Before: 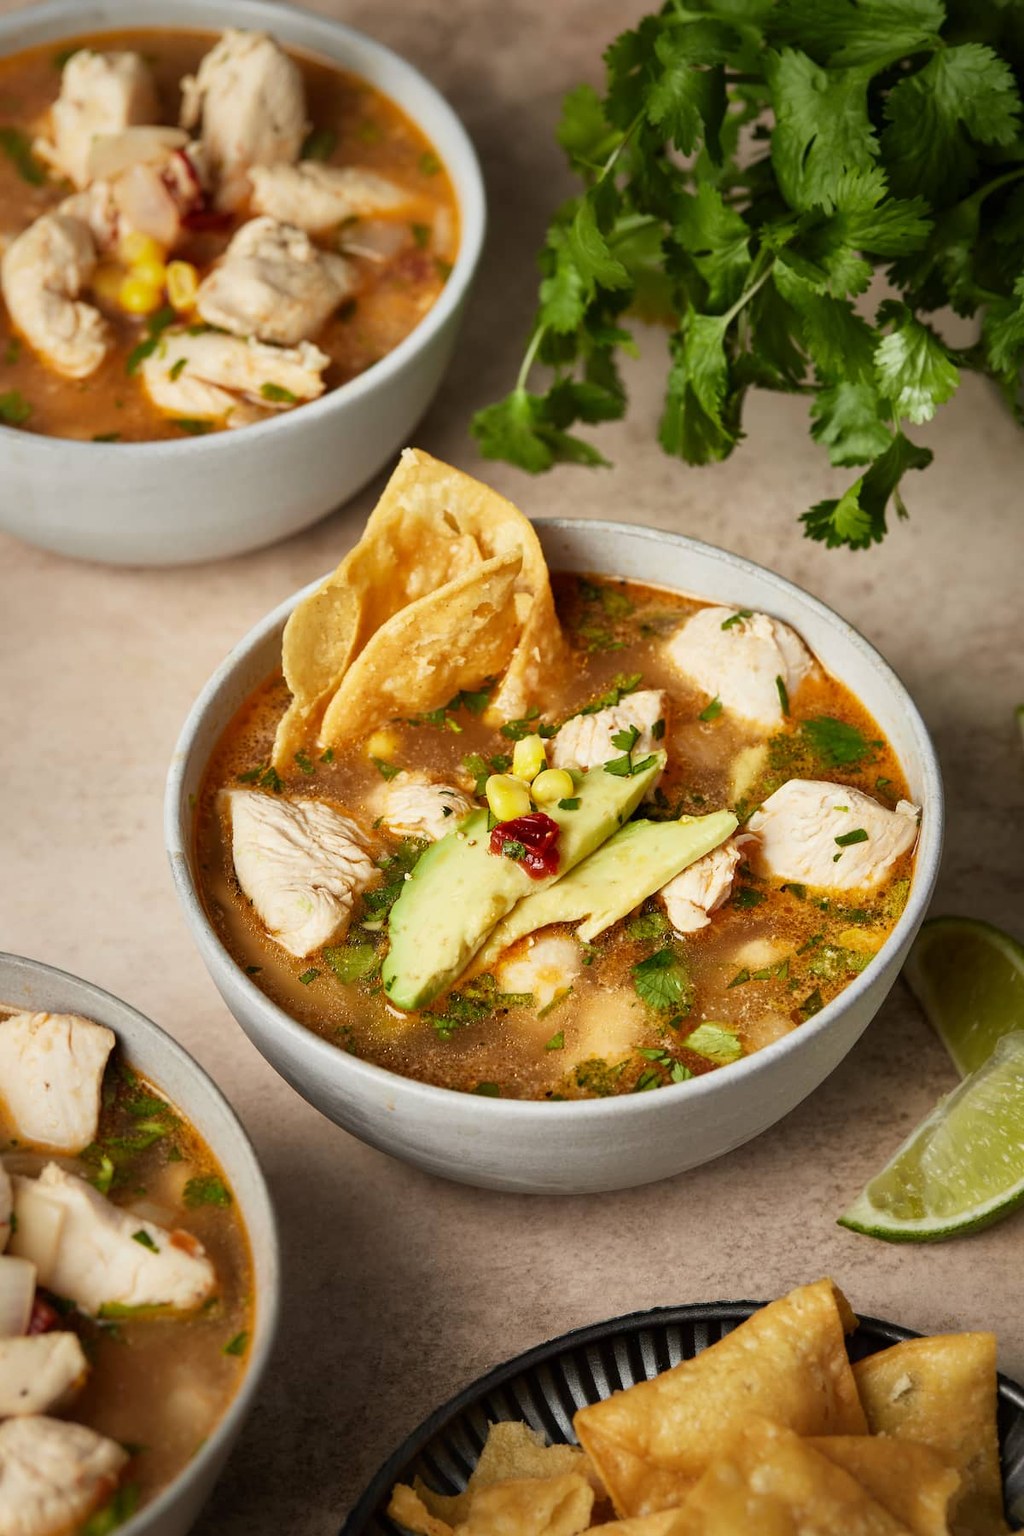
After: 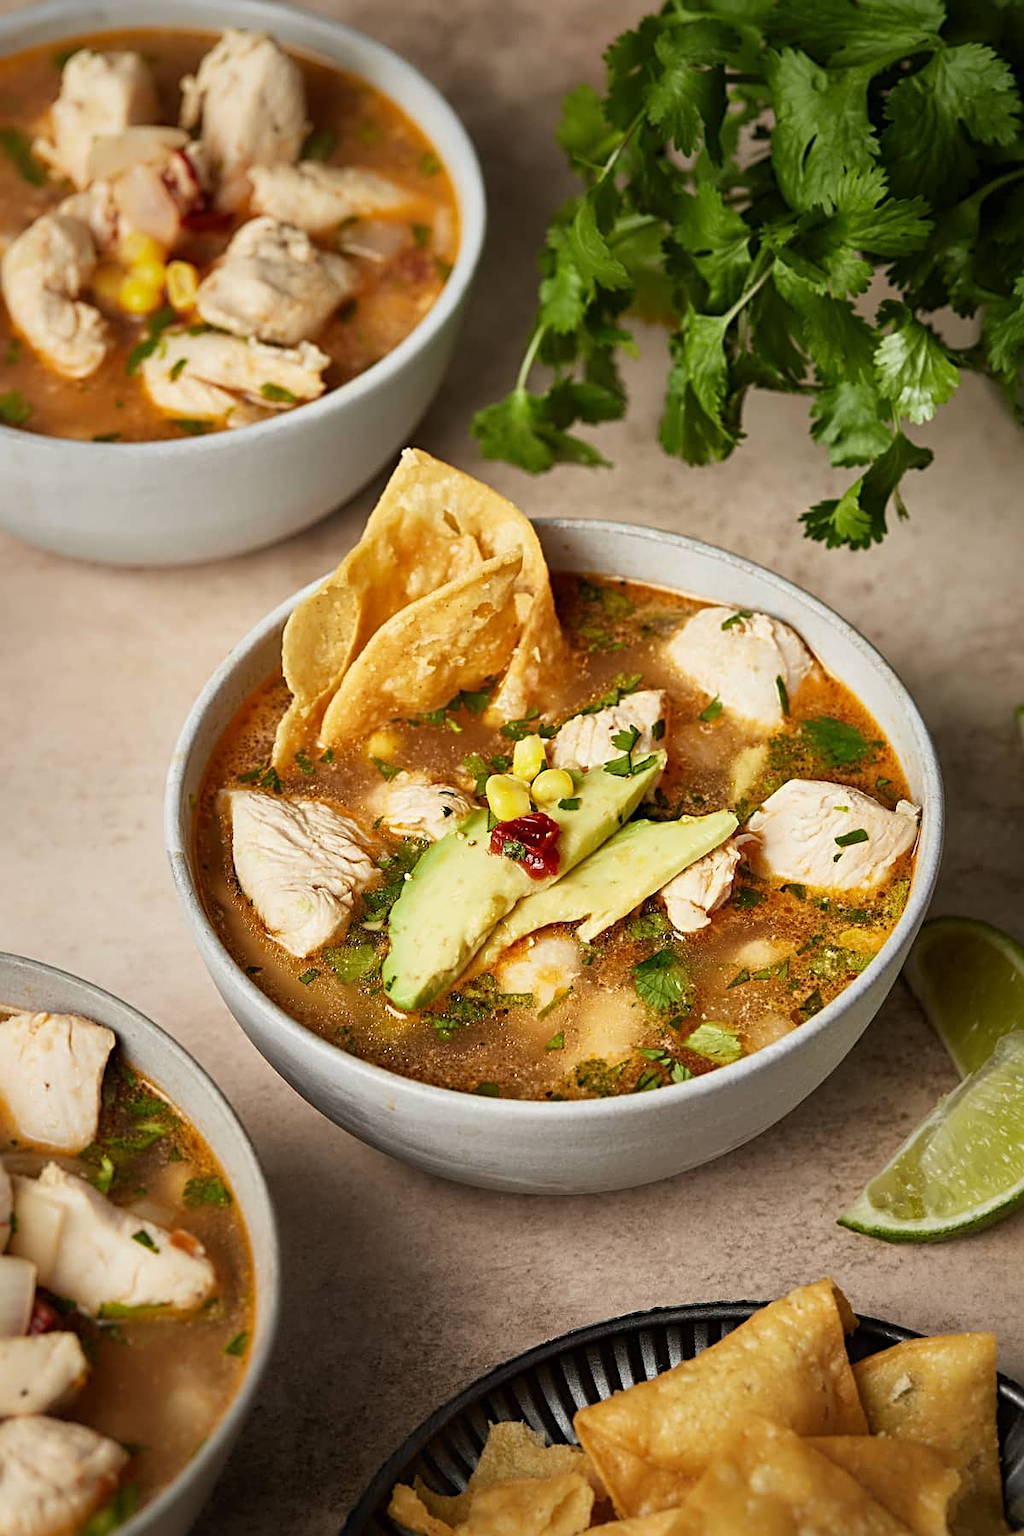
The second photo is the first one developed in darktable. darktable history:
sharpen: radius 3.072
